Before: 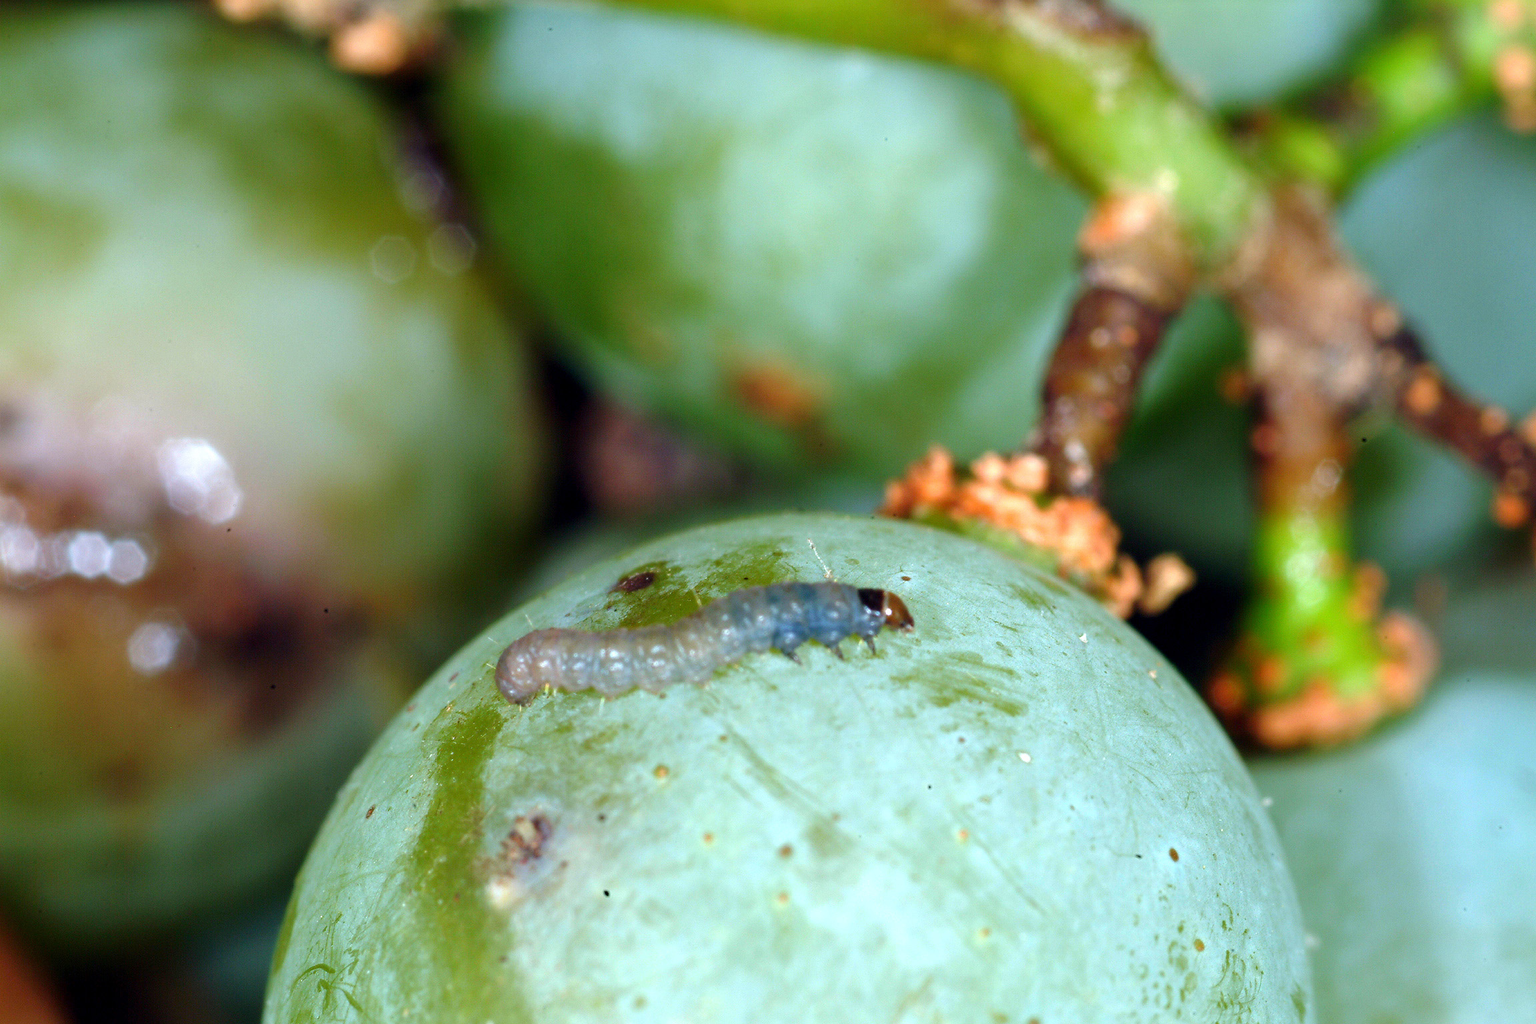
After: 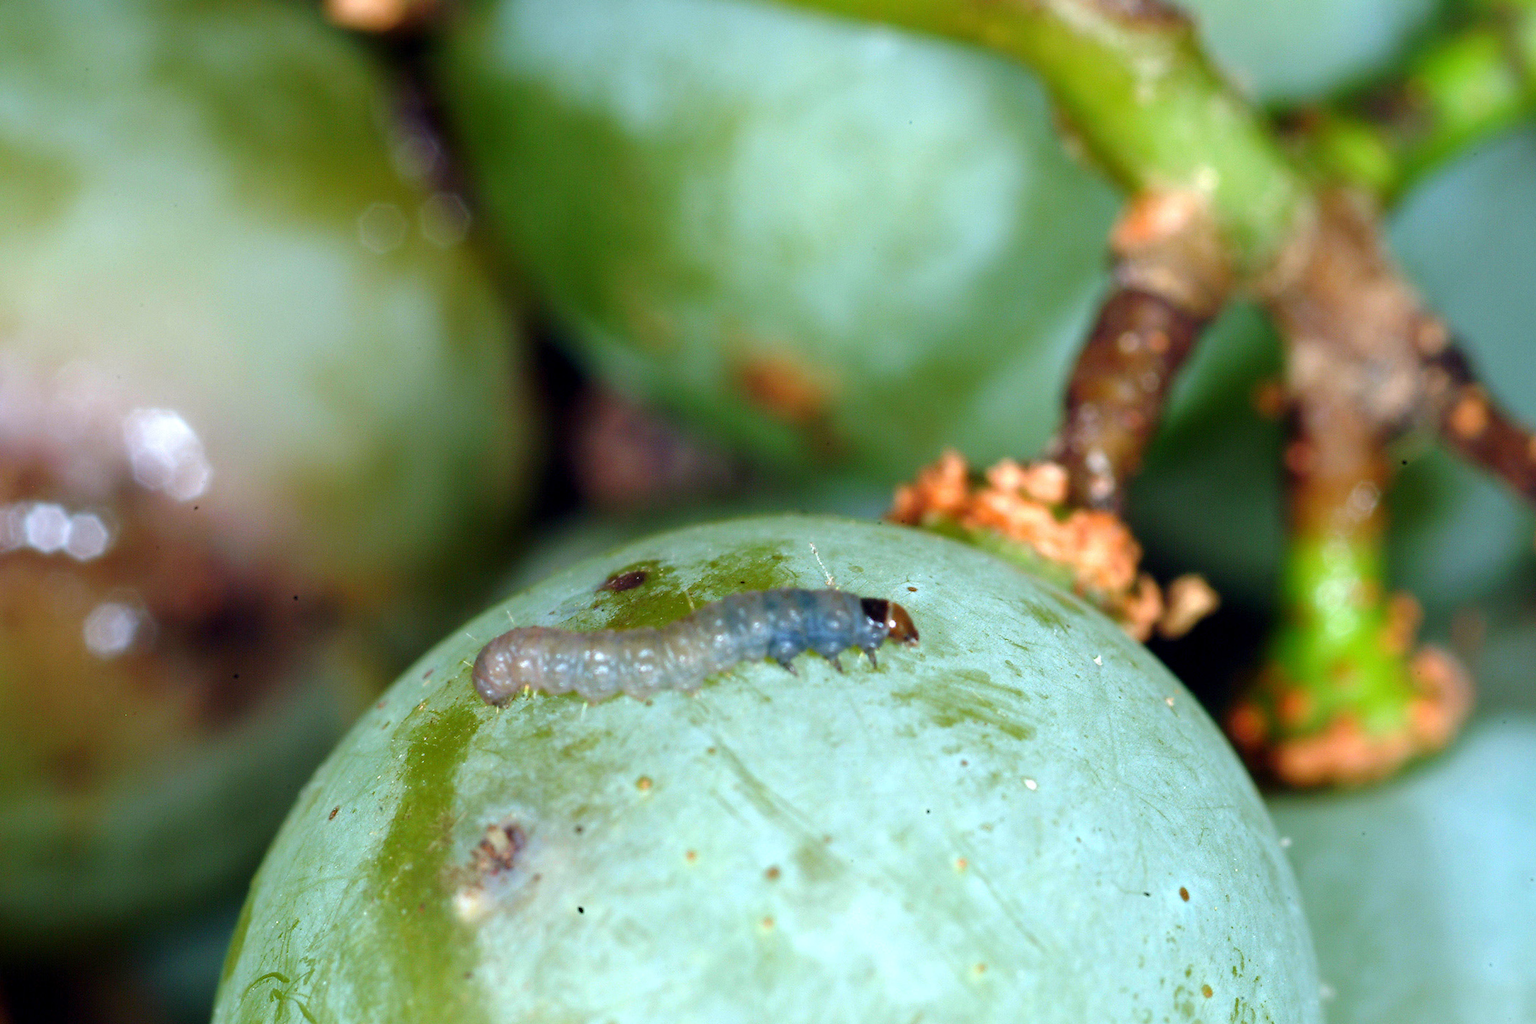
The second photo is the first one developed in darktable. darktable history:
crop and rotate: angle -2.38°
exposure: compensate highlight preservation false
